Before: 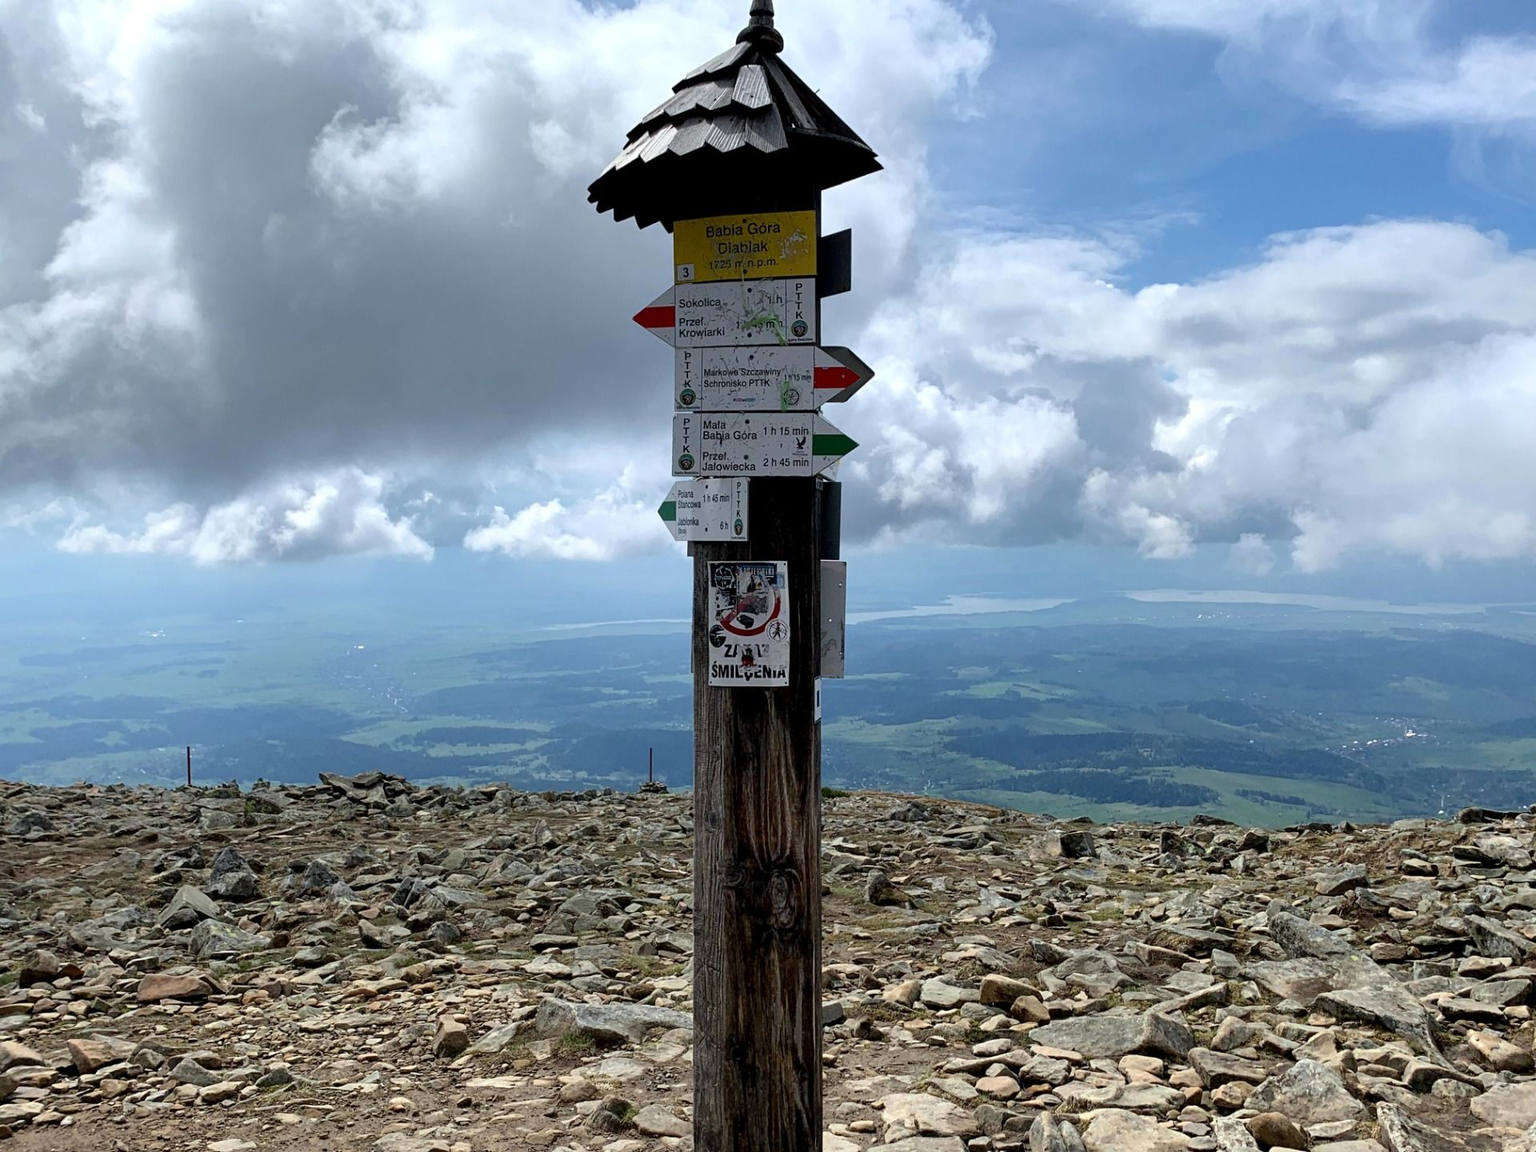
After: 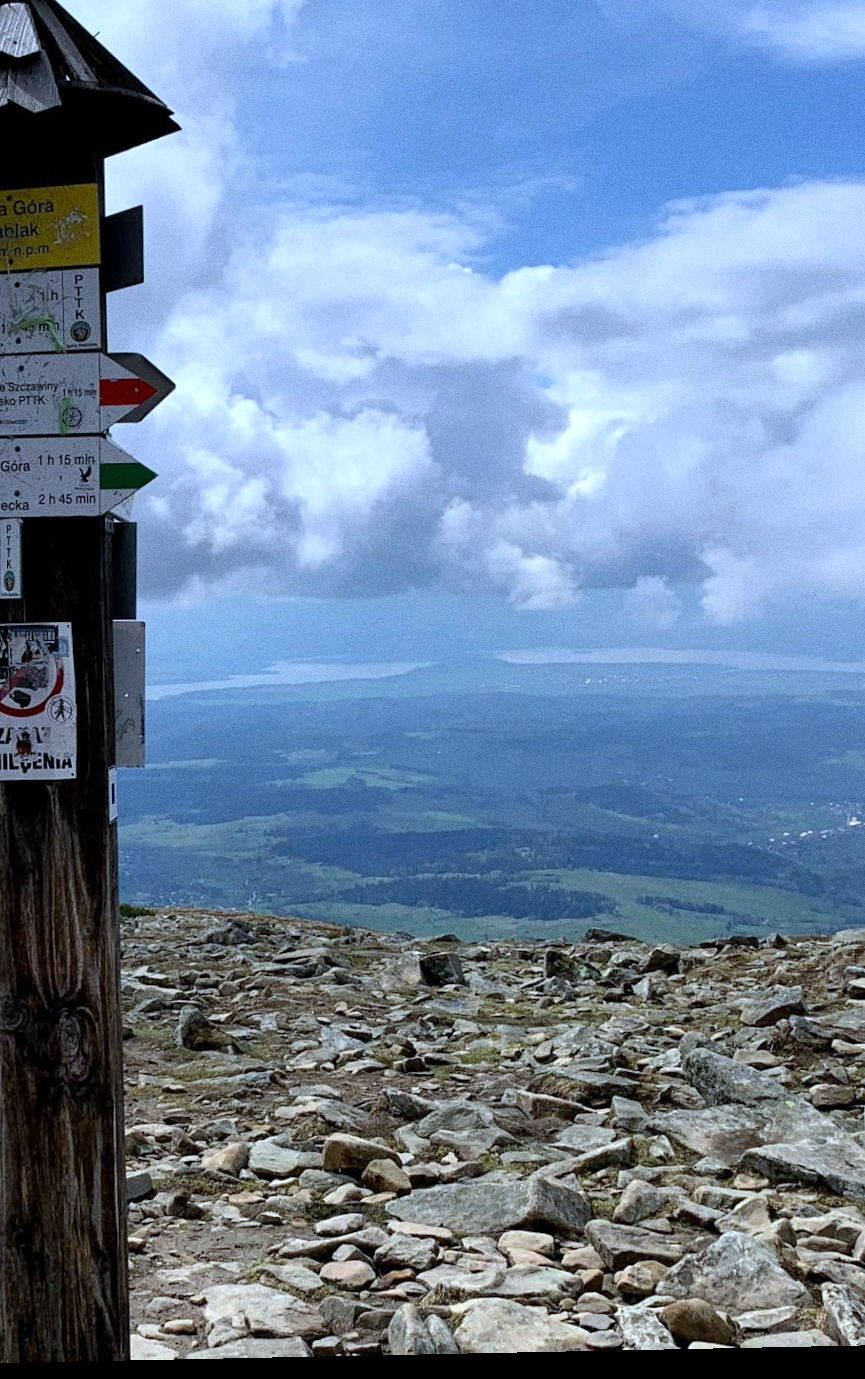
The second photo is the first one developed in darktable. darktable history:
rotate and perspective: rotation -1.17°, automatic cropping off
grain: coarseness 0.47 ISO
white balance: red 0.931, blue 1.11
exposure: exposure 0.014 EV, compensate highlight preservation false
crop: left 47.628%, top 6.643%, right 7.874%
